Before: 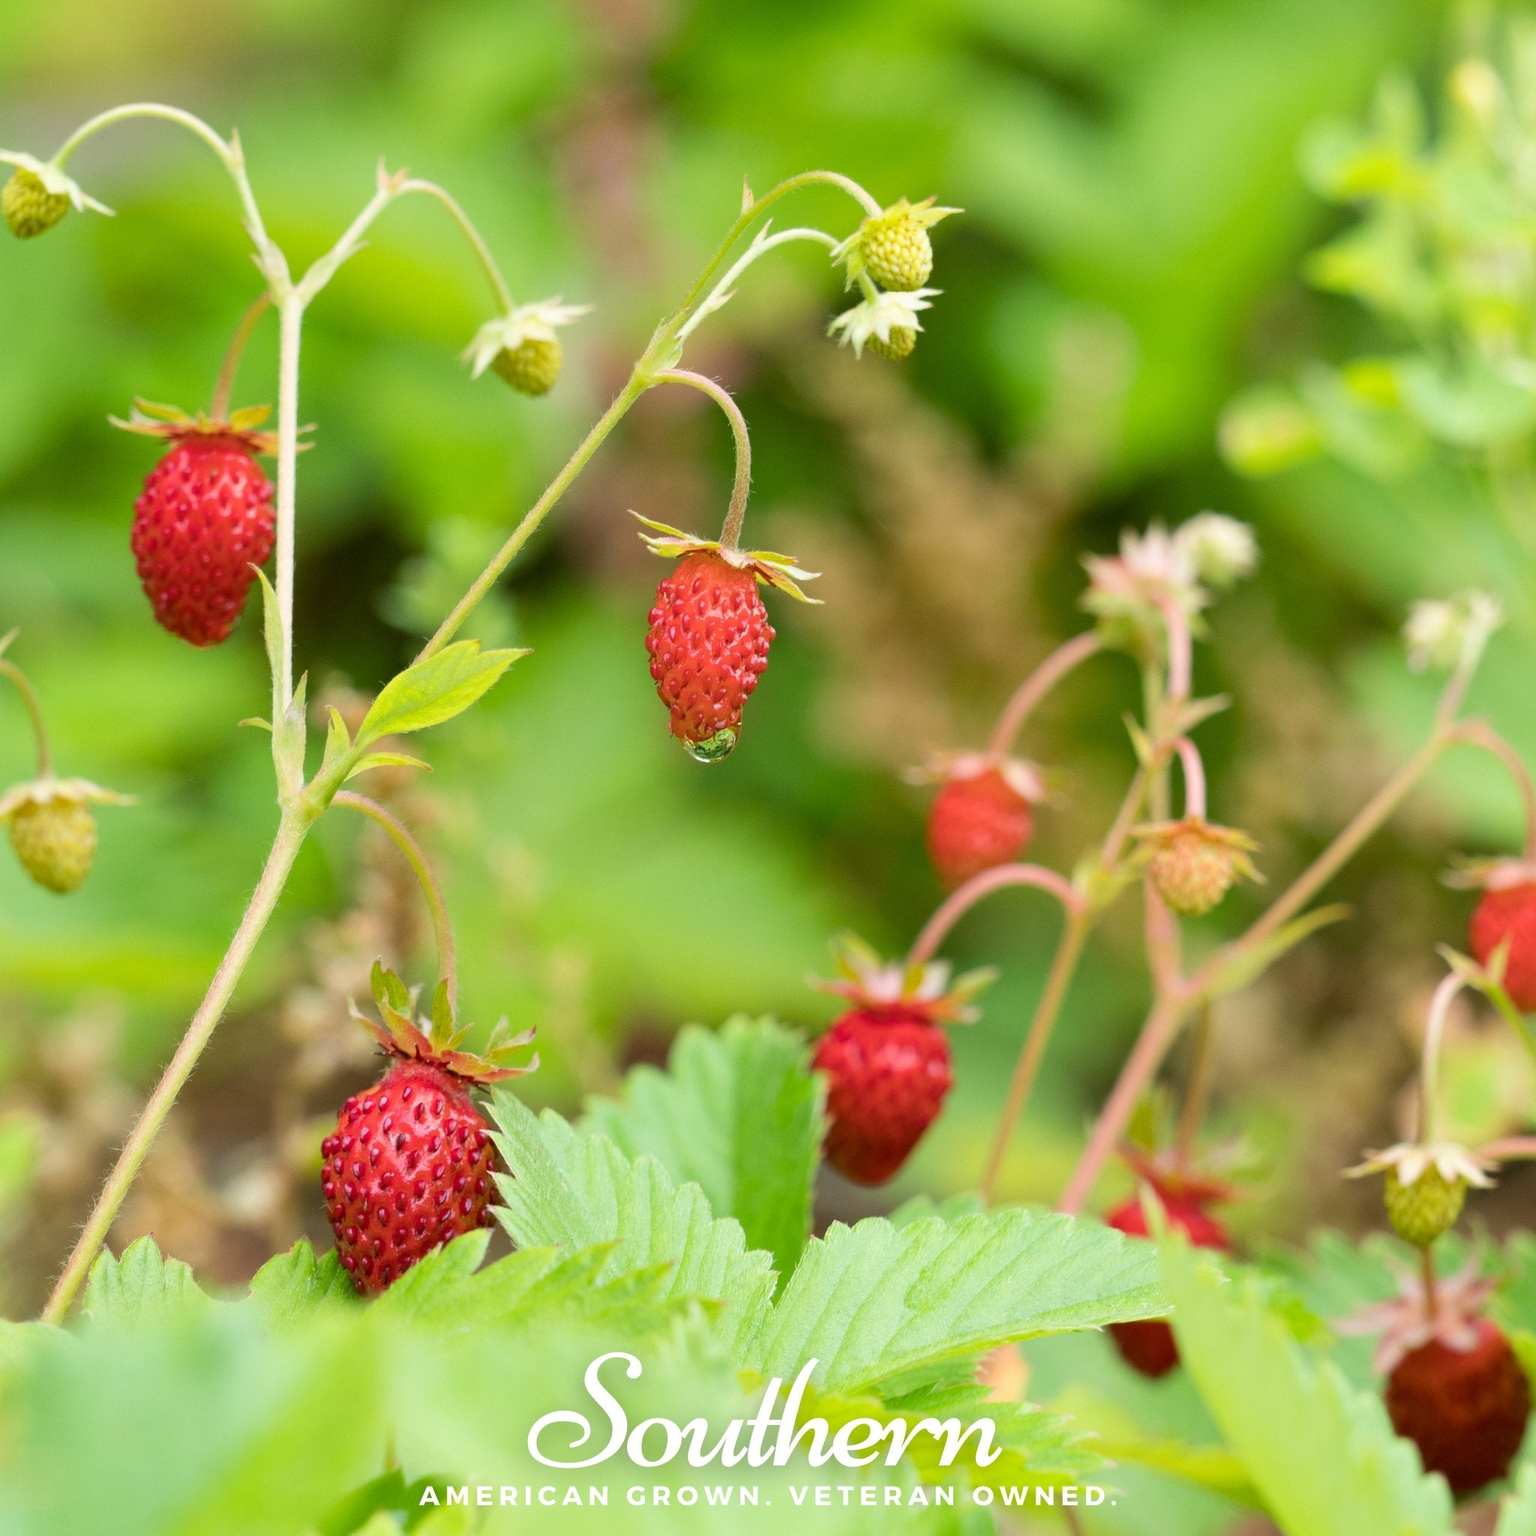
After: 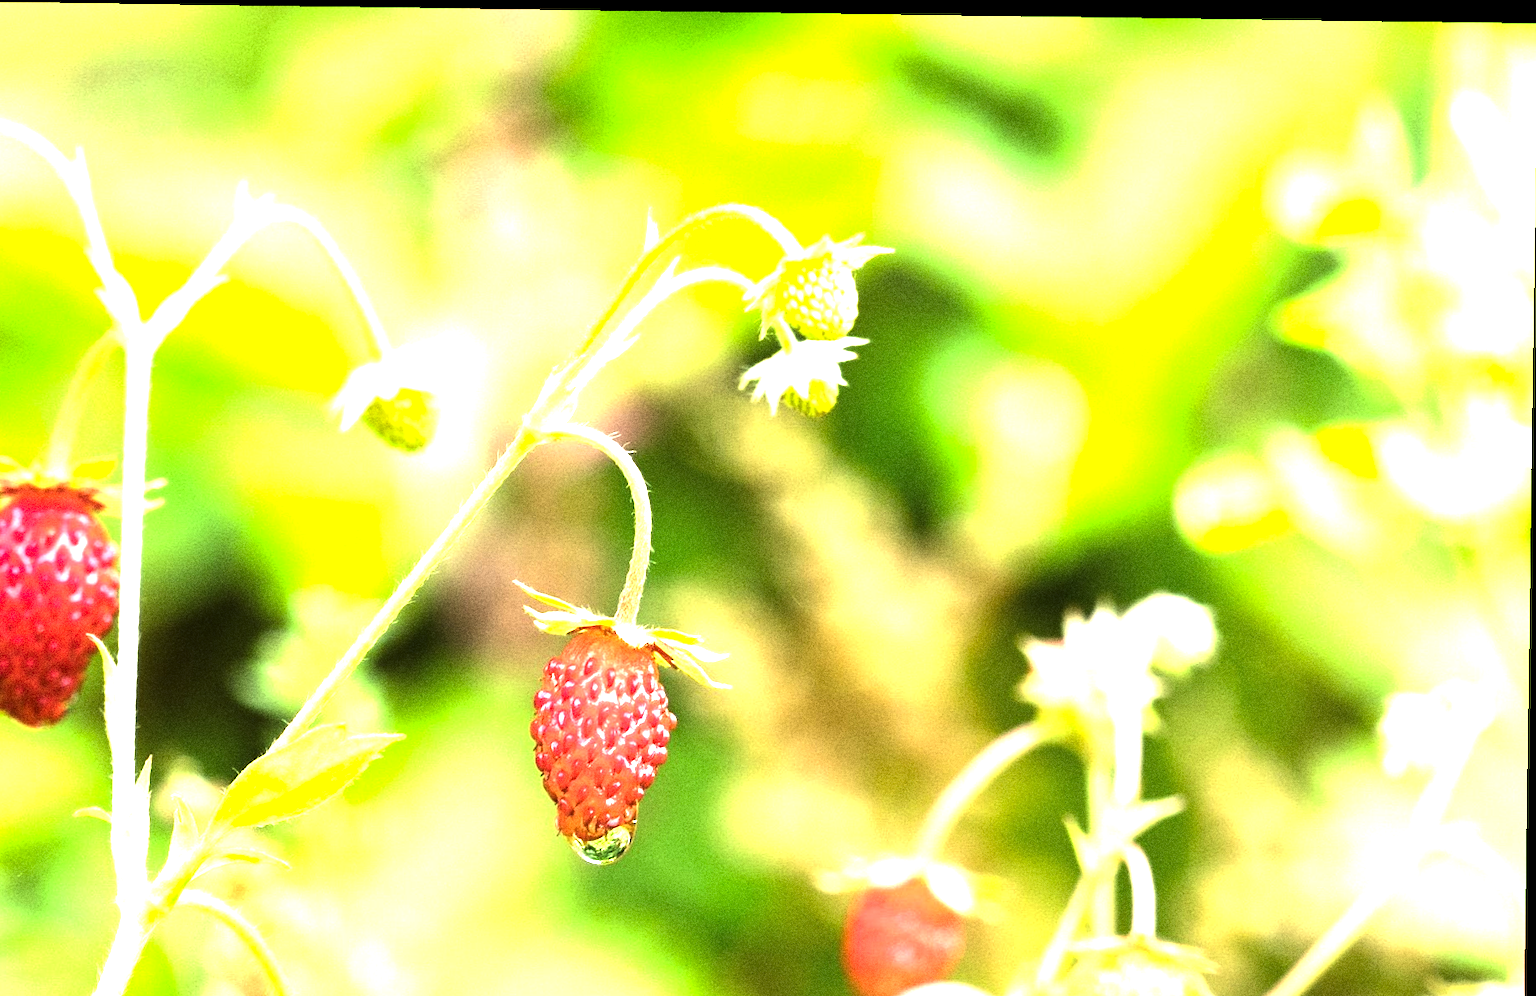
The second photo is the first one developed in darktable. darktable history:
levels: levels [0.044, 0.475, 0.791]
exposure: exposure 1.15 EV, compensate highlight preservation false
crop and rotate: left 11.812%, bottom 42.776%
grain: coarseness 0.09 ISO, strength 40%
rotate and perspective: rotation 0.8°, automatic cropping off
